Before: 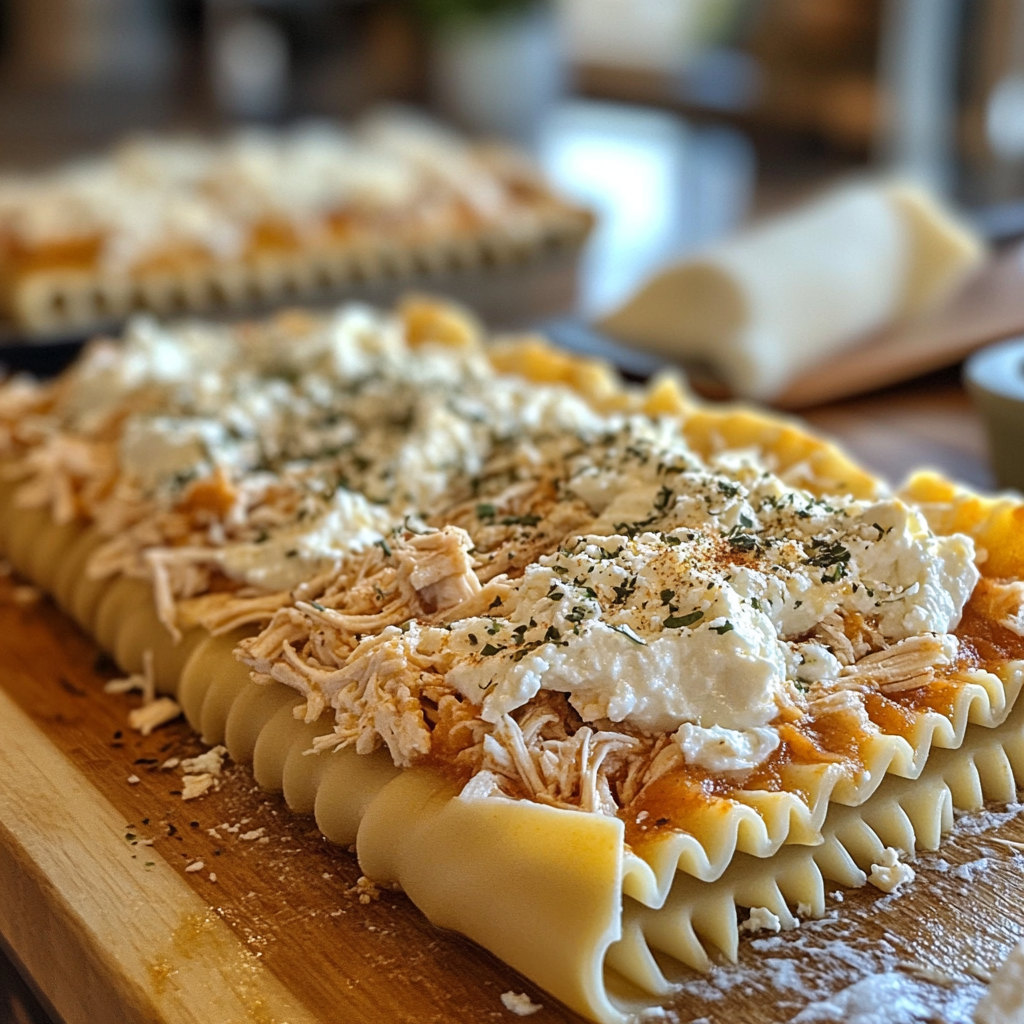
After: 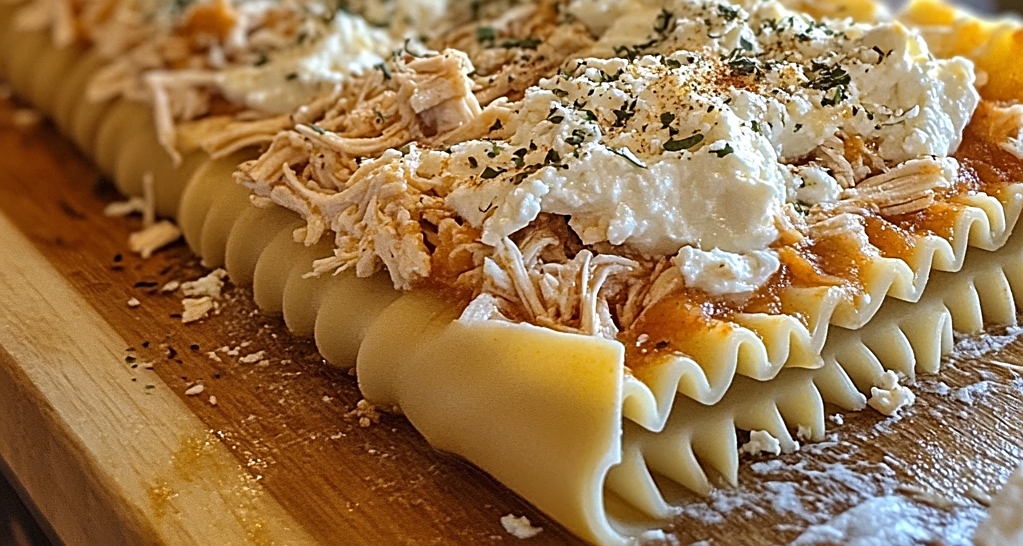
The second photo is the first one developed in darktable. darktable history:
crop and rotate: top 46.646%, right 0.025%
sharpen: on, module defaults
